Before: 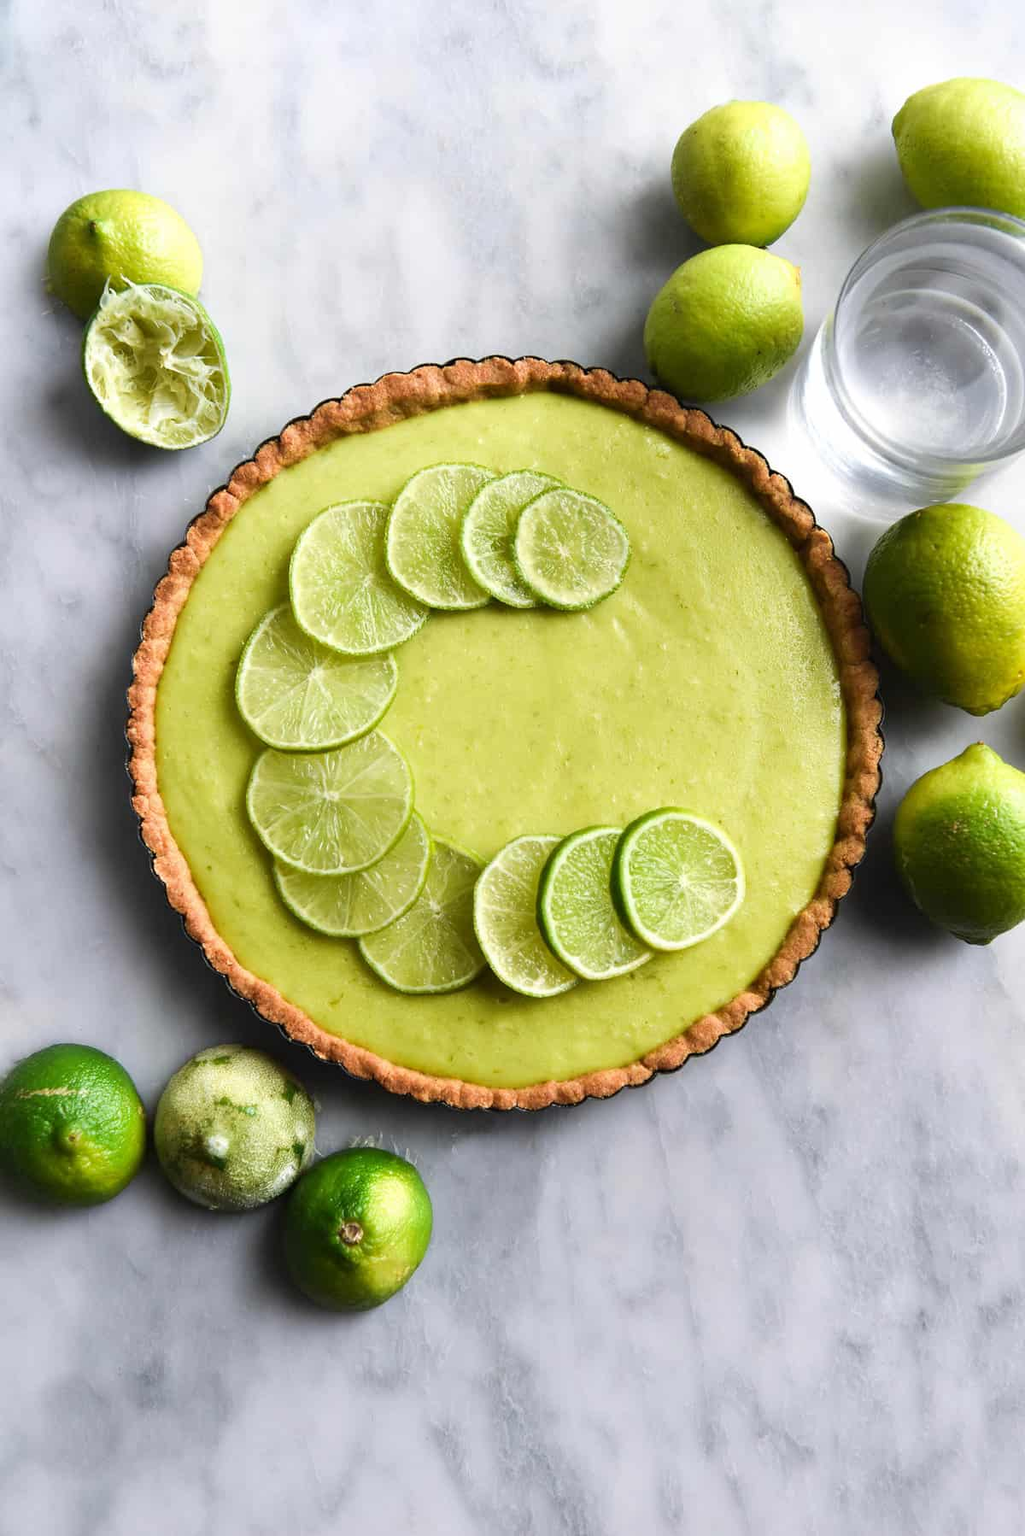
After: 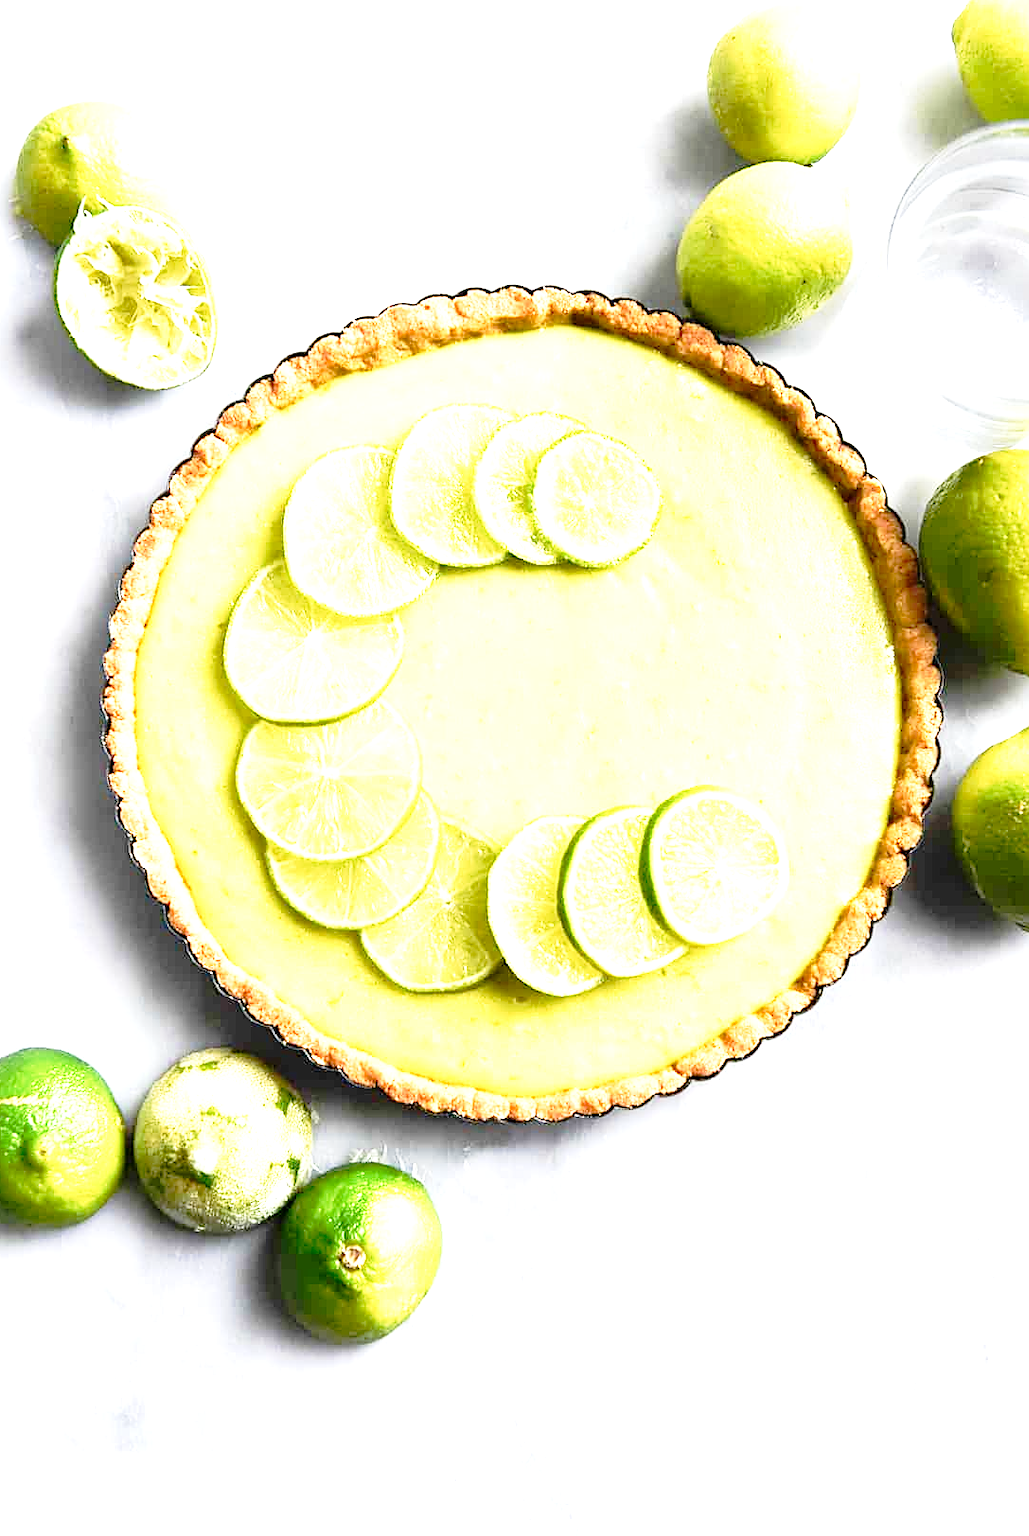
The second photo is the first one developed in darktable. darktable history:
crop: left 3.296%, top 6.412%, right 5.959%, bottom 3.284%
tone curve: curves: ch0 [(0, 0) (0.062, 0.023) (0.168, 0.142) (0.359, 0.44) (0.469, 0.544) (0.634, 0.722) (0.839, 0.909) (0.998, 0.978)]; ch1 [(0, 0) (0.437, 0.453) (0.472, 0.47) (0.502, 0.504) (0.527, 0.546) (0.568, 0.619) (0.608, 0.665) (0.669, 0.748) (0.859, 0.899) (1, 1)]; ch2 [(0, 0) (0.33, 0.301) (0.421, 0.443) (0.473, 0.501) (0.504, 0.504) (0.535, 0.564) (0.575, 0.625) (0.608, 0.676) (1, 1)], preserve colors none
tone equalizer: on, module defaults
exposure: black level correction 0.001, exposure 1.855 EV, compensate highlight preservation false
sharpen: on, module defaults
